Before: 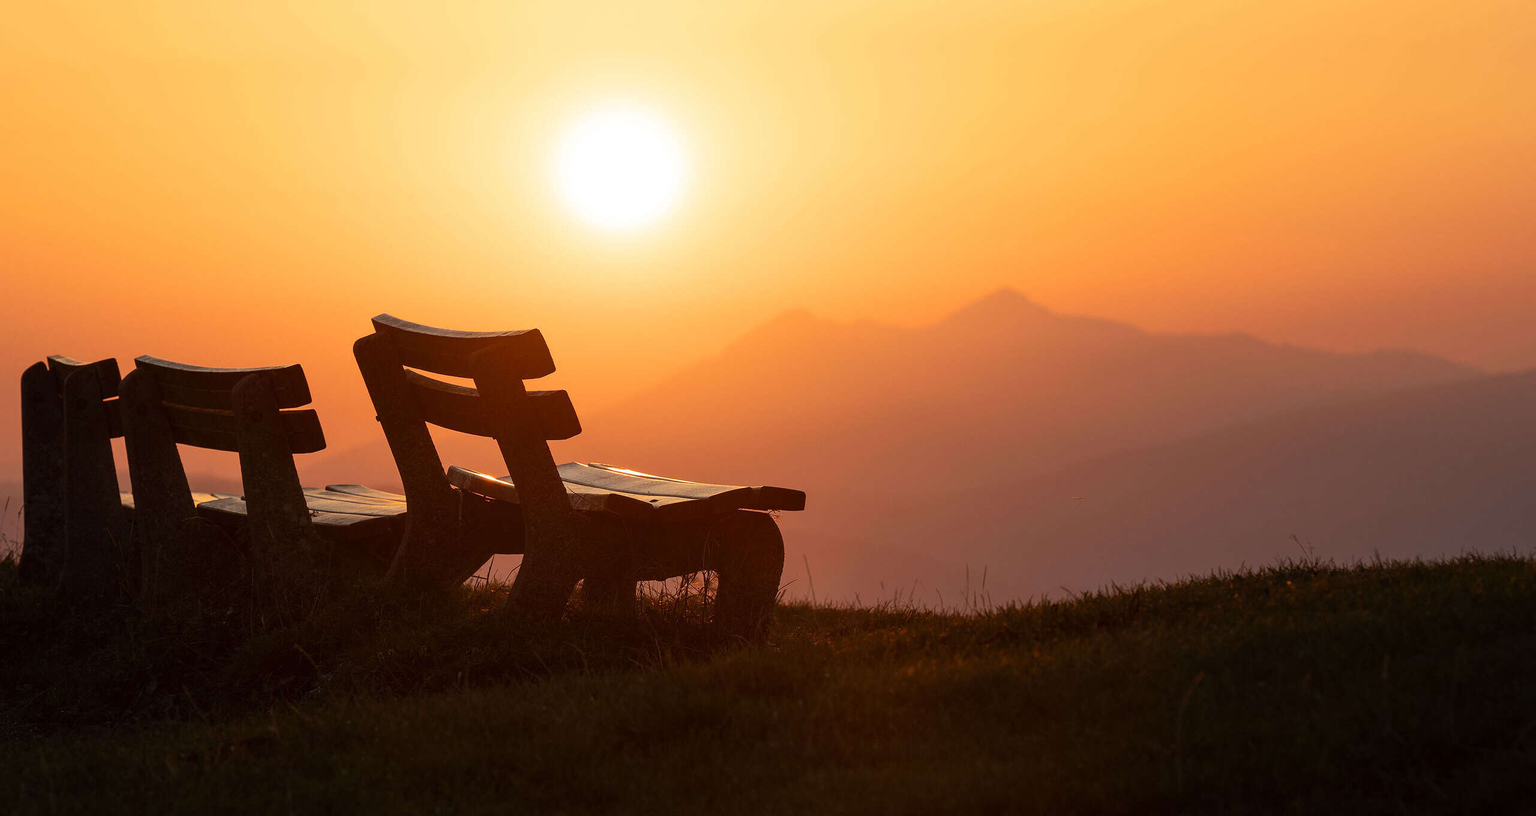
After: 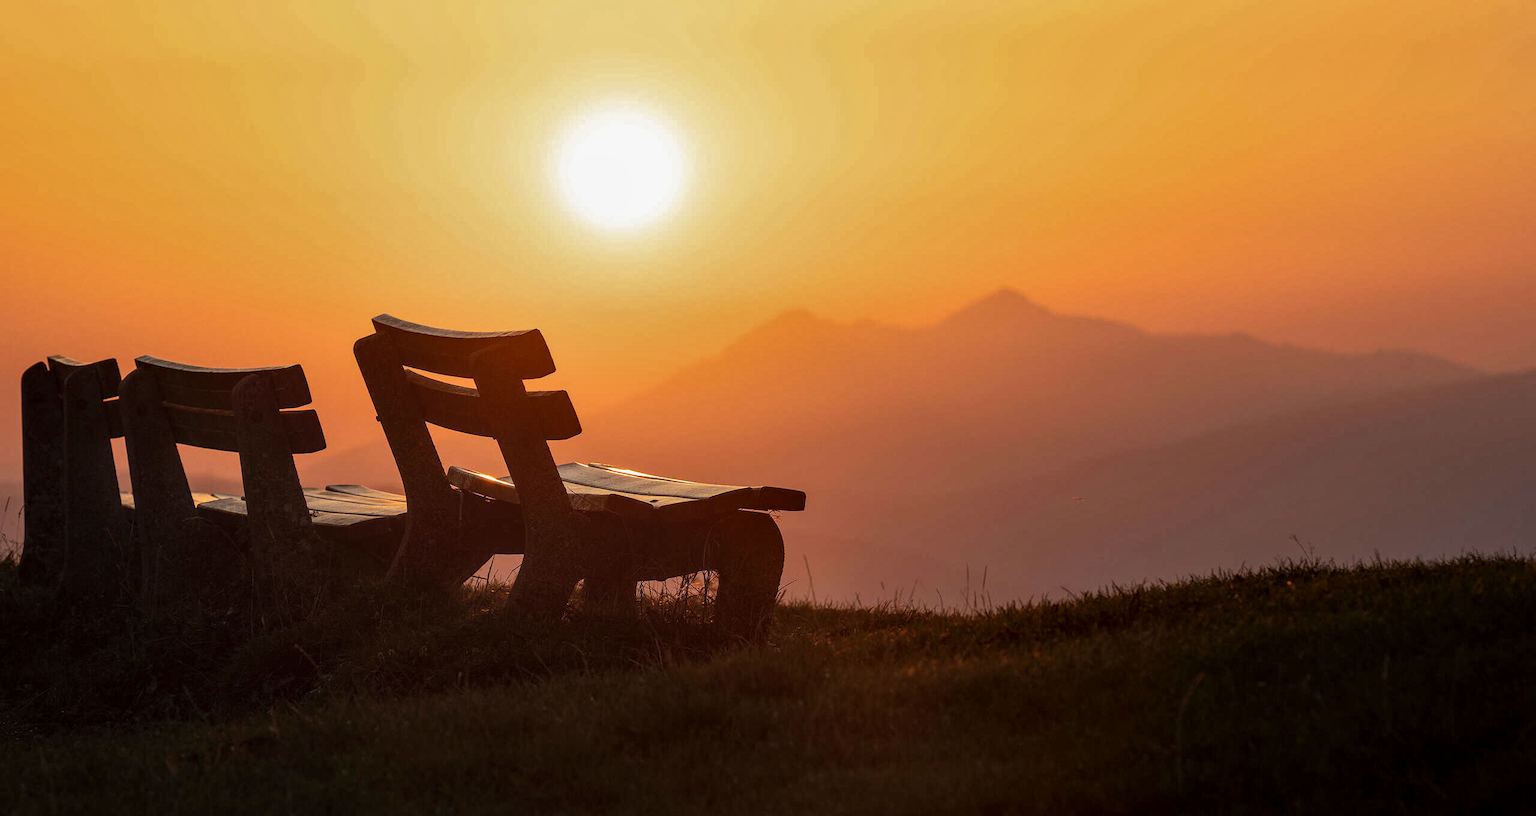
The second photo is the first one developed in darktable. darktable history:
exposure: exposure -0.151 EV, compensate highlight preservation false
local contrast: on, module defaults
shadows and highlights: shadows 12, white point adjustment 1.2, soften with gaussian
